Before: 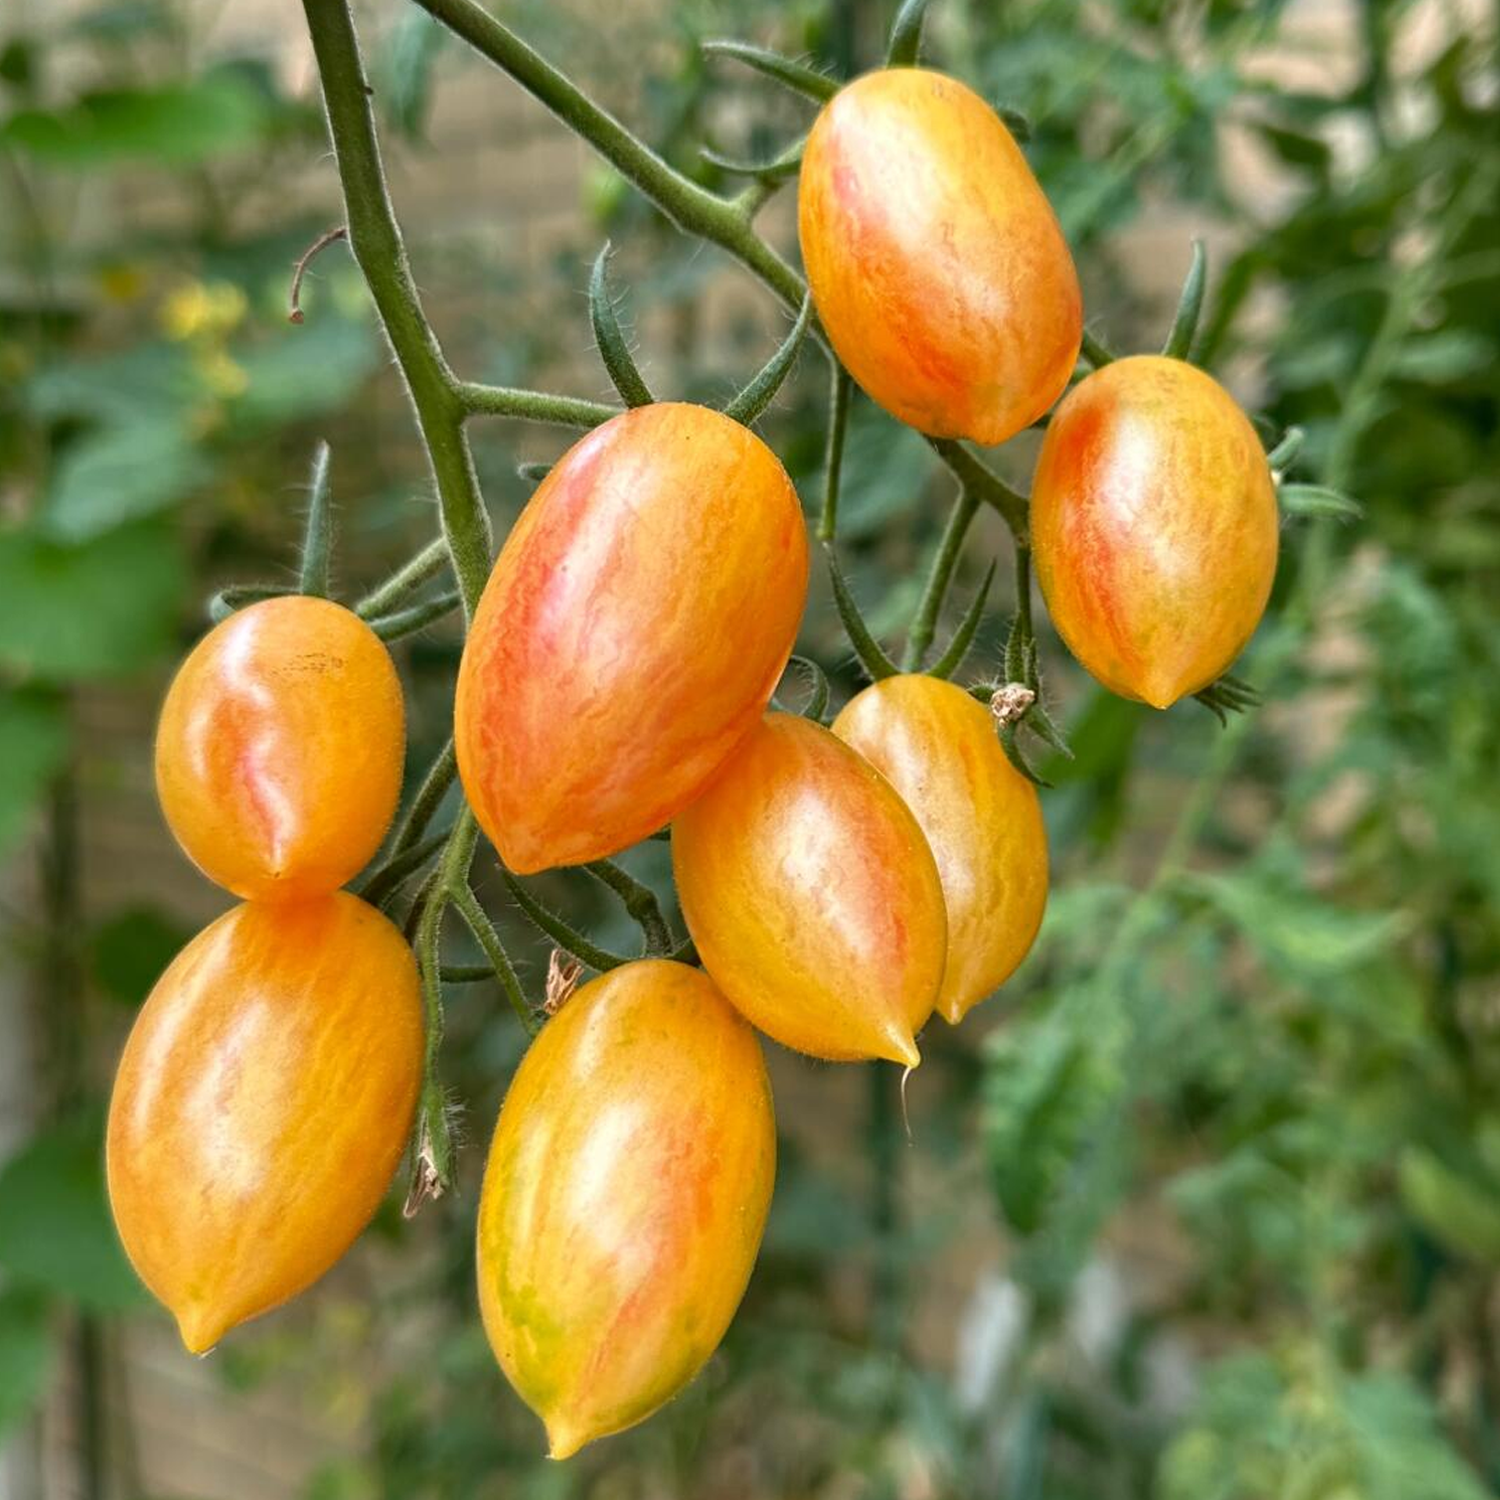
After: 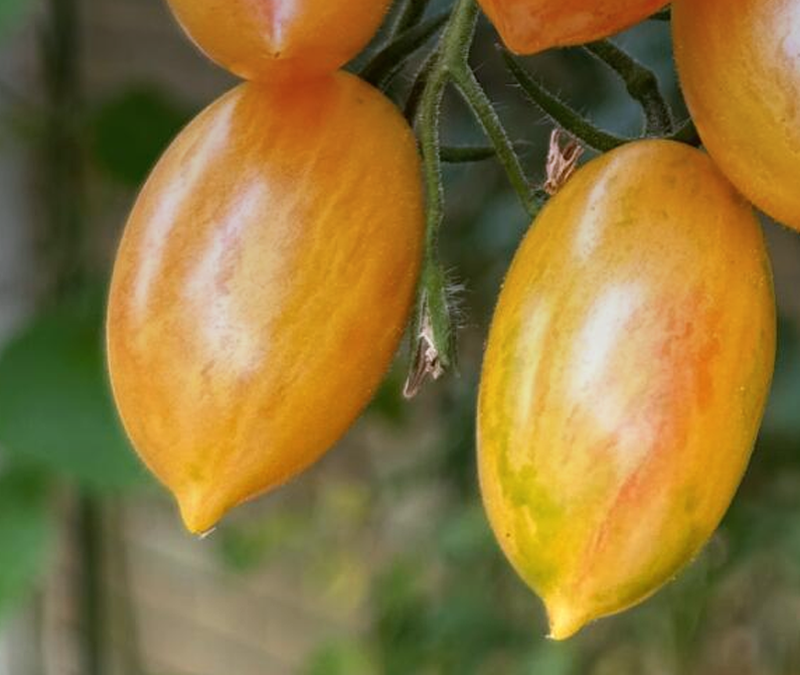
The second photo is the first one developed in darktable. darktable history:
shadows and highlights: shadows 12, white point adjustment 1.2, soften with gaussian
graduated density: hue 238.83°, saturation 50%
crop and rotate: top 54.778%, right 46.61%, bottom 0.159%
